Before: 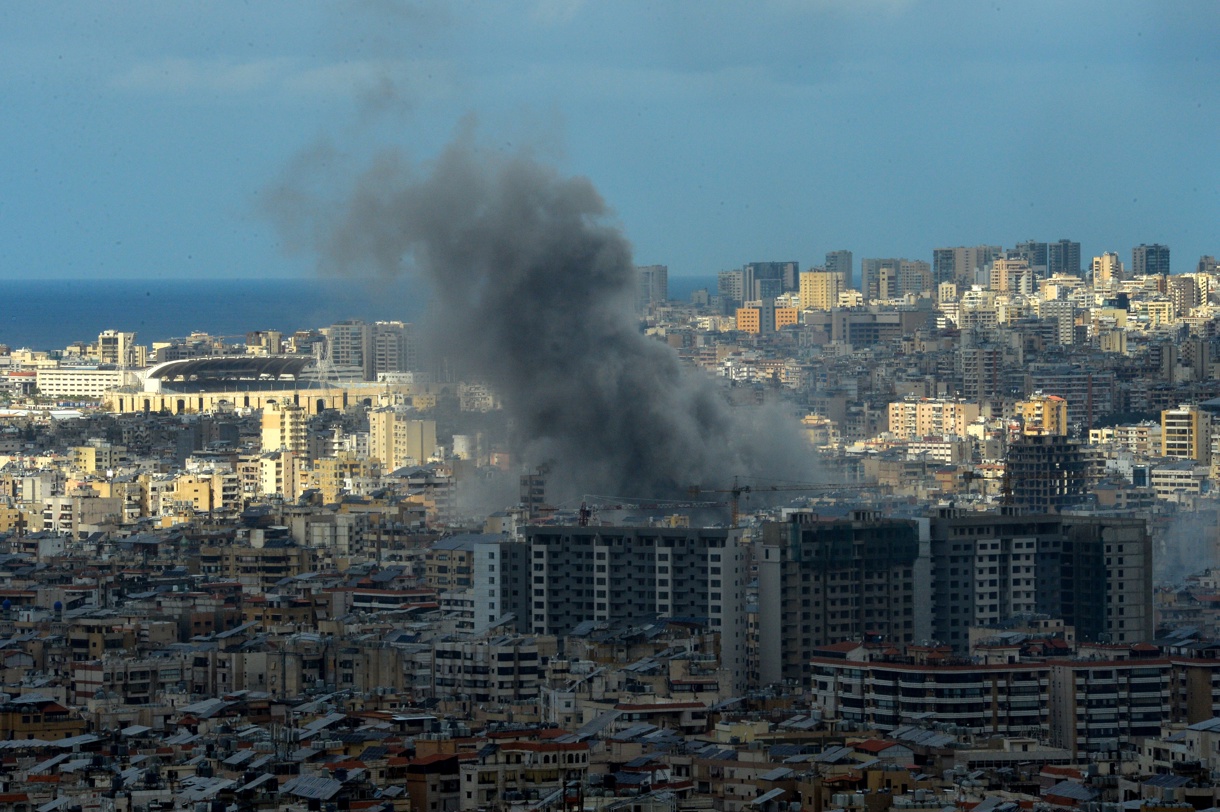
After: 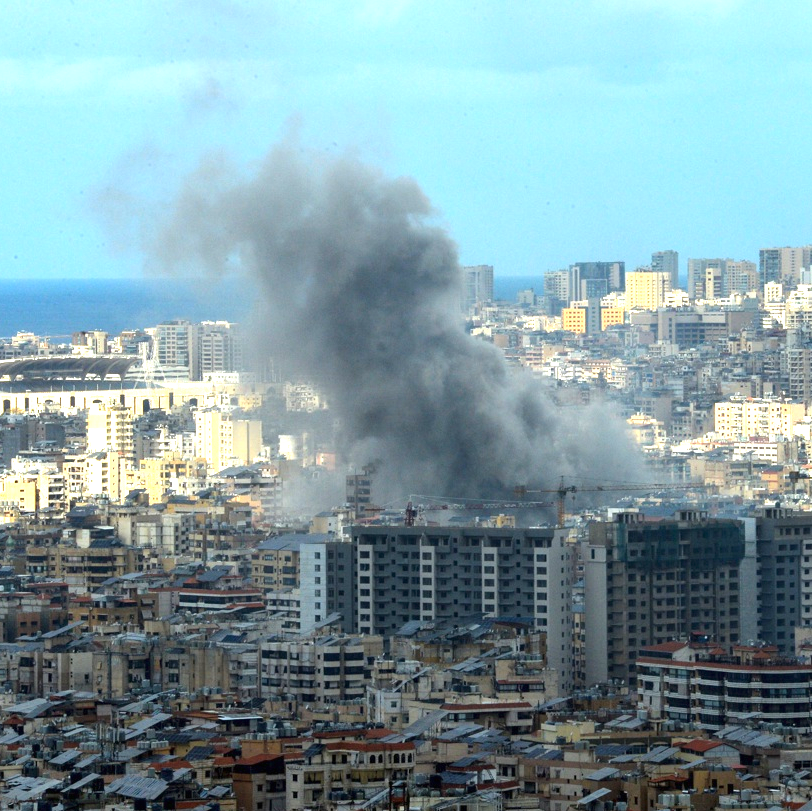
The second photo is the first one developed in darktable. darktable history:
exposure: black level correction 0, exposure 1.446 EV, compensate highlight preservation false
crop and rotate: left 14.407%, right 18.969%
